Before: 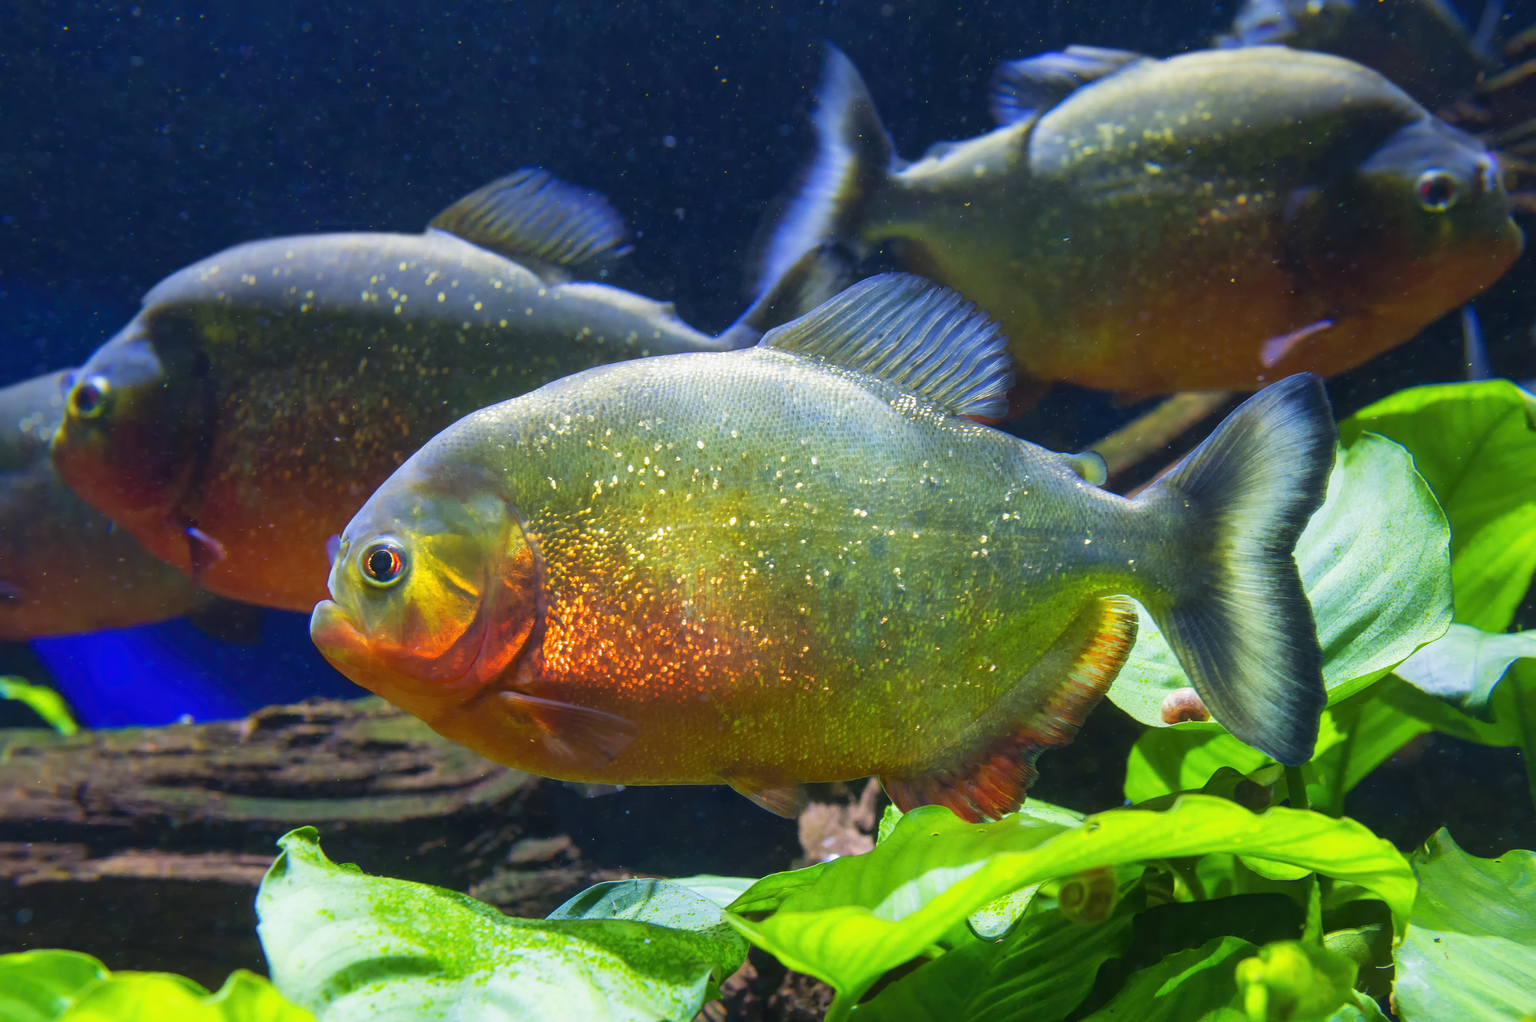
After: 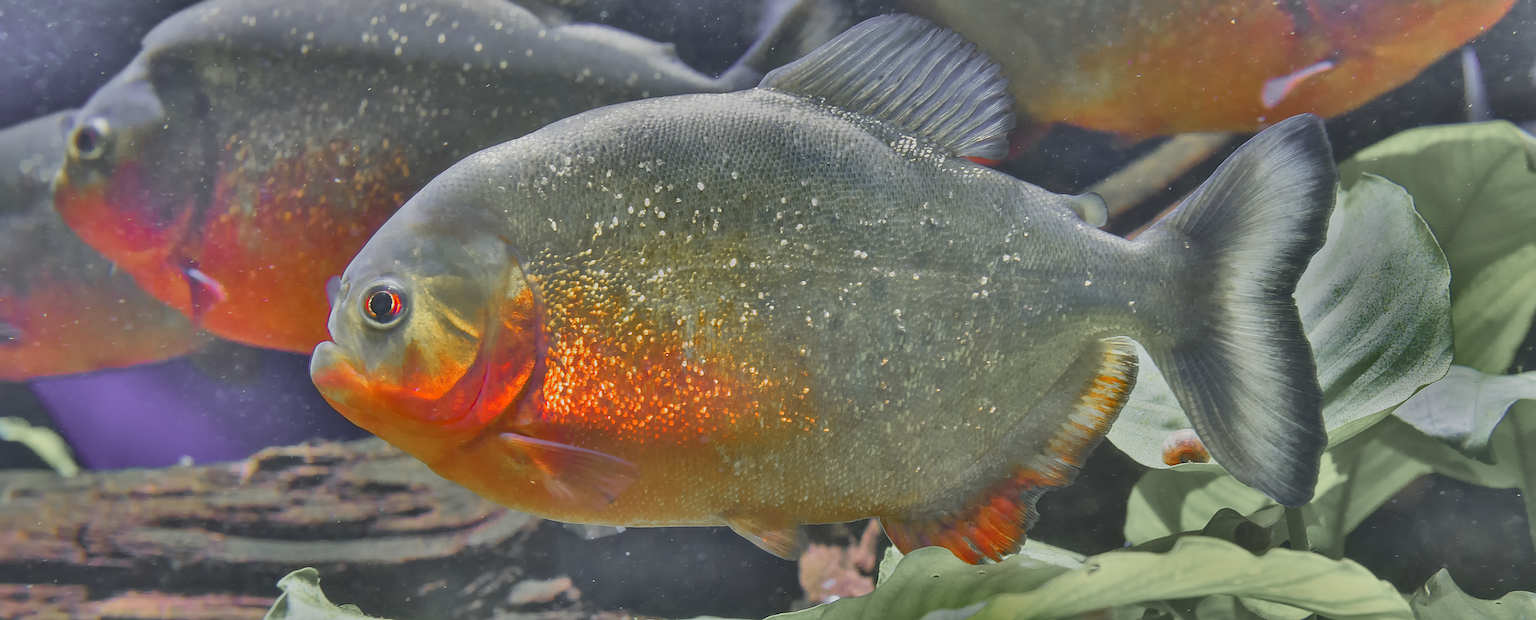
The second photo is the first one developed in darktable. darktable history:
crop and rotate: top 25.357%, bottom 13.942%
white balance: emerald 1
sharpen: radius 2.543, amount 0.636
exposure: black level correction 0, exposure 0.5 EV, compensate exposure bias true, compensate highlight preservation false
color balance rgb: contrast -30%
color zones: curves: ch1 [(0, 0.638) (0.193, 0.442) (0.286, 0.15) (0.429, 0.14) (0.571, 0.142) (0.714, 0.154) (0.857, 0.175) (1, 0.638)]
shadows and highlights: radius 123.98, shadows 100, white point adjustment -3, highlights -100, highlights color adjustment 89.84%, soften with gaussian
